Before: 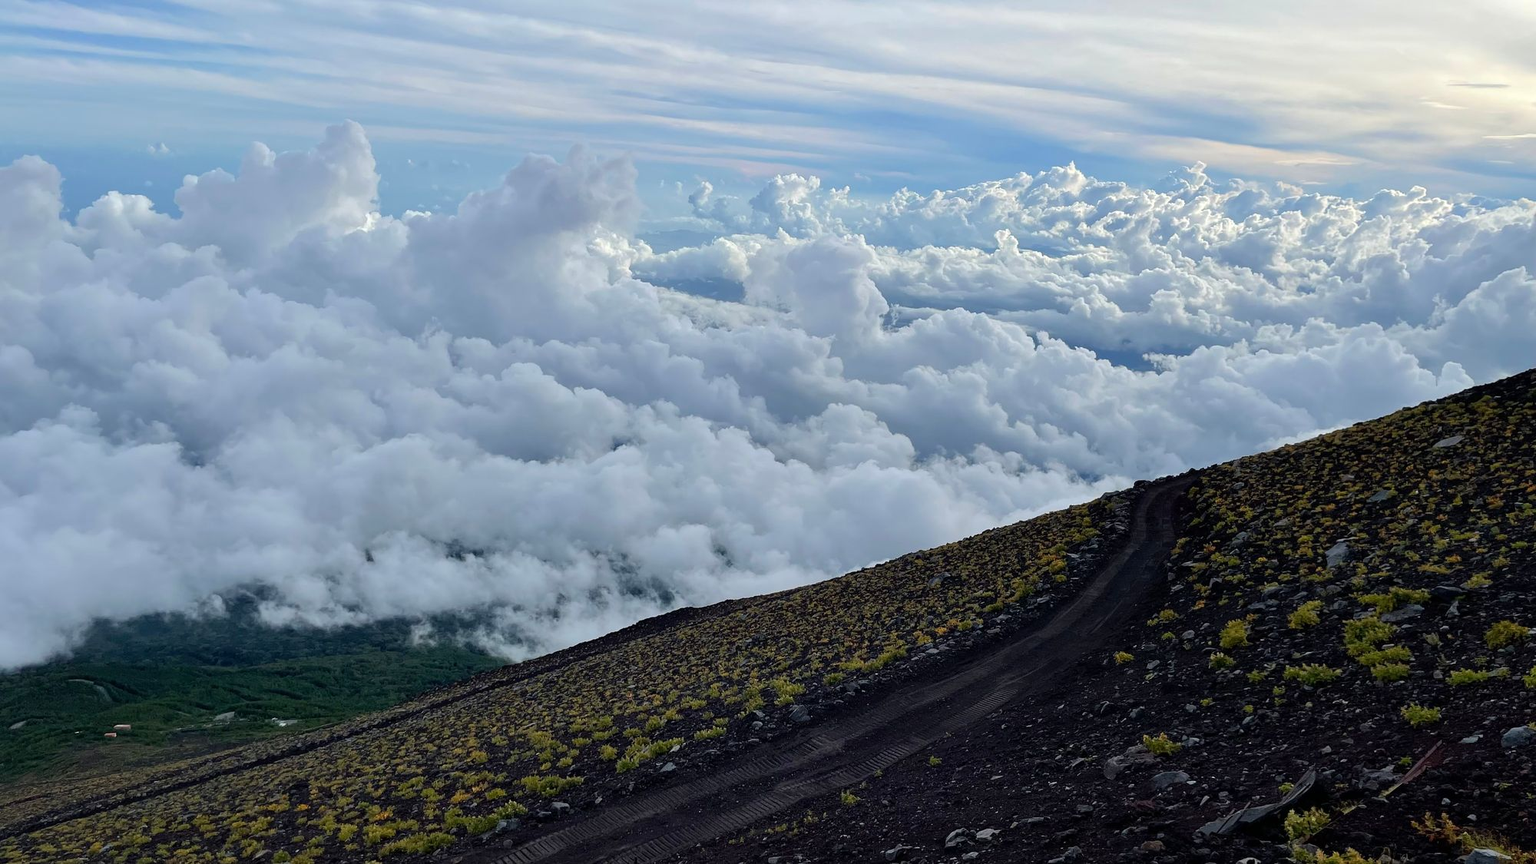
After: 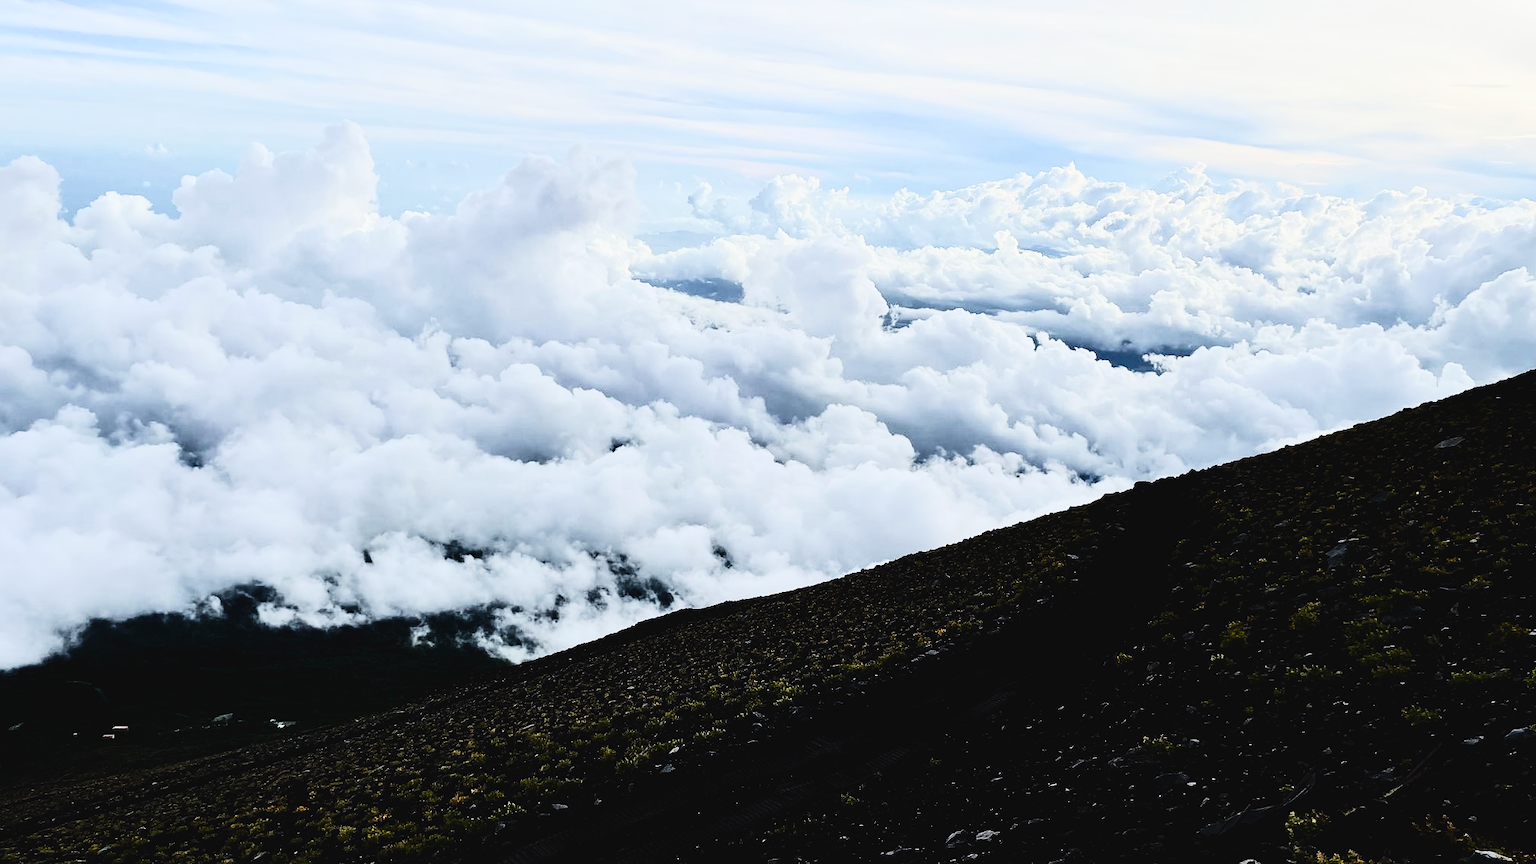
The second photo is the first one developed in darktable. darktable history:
tone curve: curves: ch0 [(0, 0.036) (0.119, 0.115) (0.461, 0.479) (0.715, 0.767) (0.817, 0.865) (1, 0.998)]; ch1 [(0, 0) (0.377, 0.416) (0.44, 0.461) (0.487, 0.49) (0.514, 0.525) (0.538, 0.561) (0.67, 0.713) (1, 1)]; ch2 [(0, 0) (0.38, 0.405) (0.463, 0.445) (0.492, 0.486) (0.529, 0.533) (0.578, 0.59) (0.653, 0.698) (1, 1)], preserve colors none
crop and rotate: left 0.163%, bottom 0.002%
contrast brightness saturation: contrast 0.498, saturation -0.087
filmic rgb: black relative exposure -5.1 EV, white relative exposure 3.96 EV, hardness 2.87, contrast 1.296, add noise in highlights 0.001, preserve chrominance luminance Y, color science v3 (2019), use custom middle-gray values true, contrast in highlights soft
